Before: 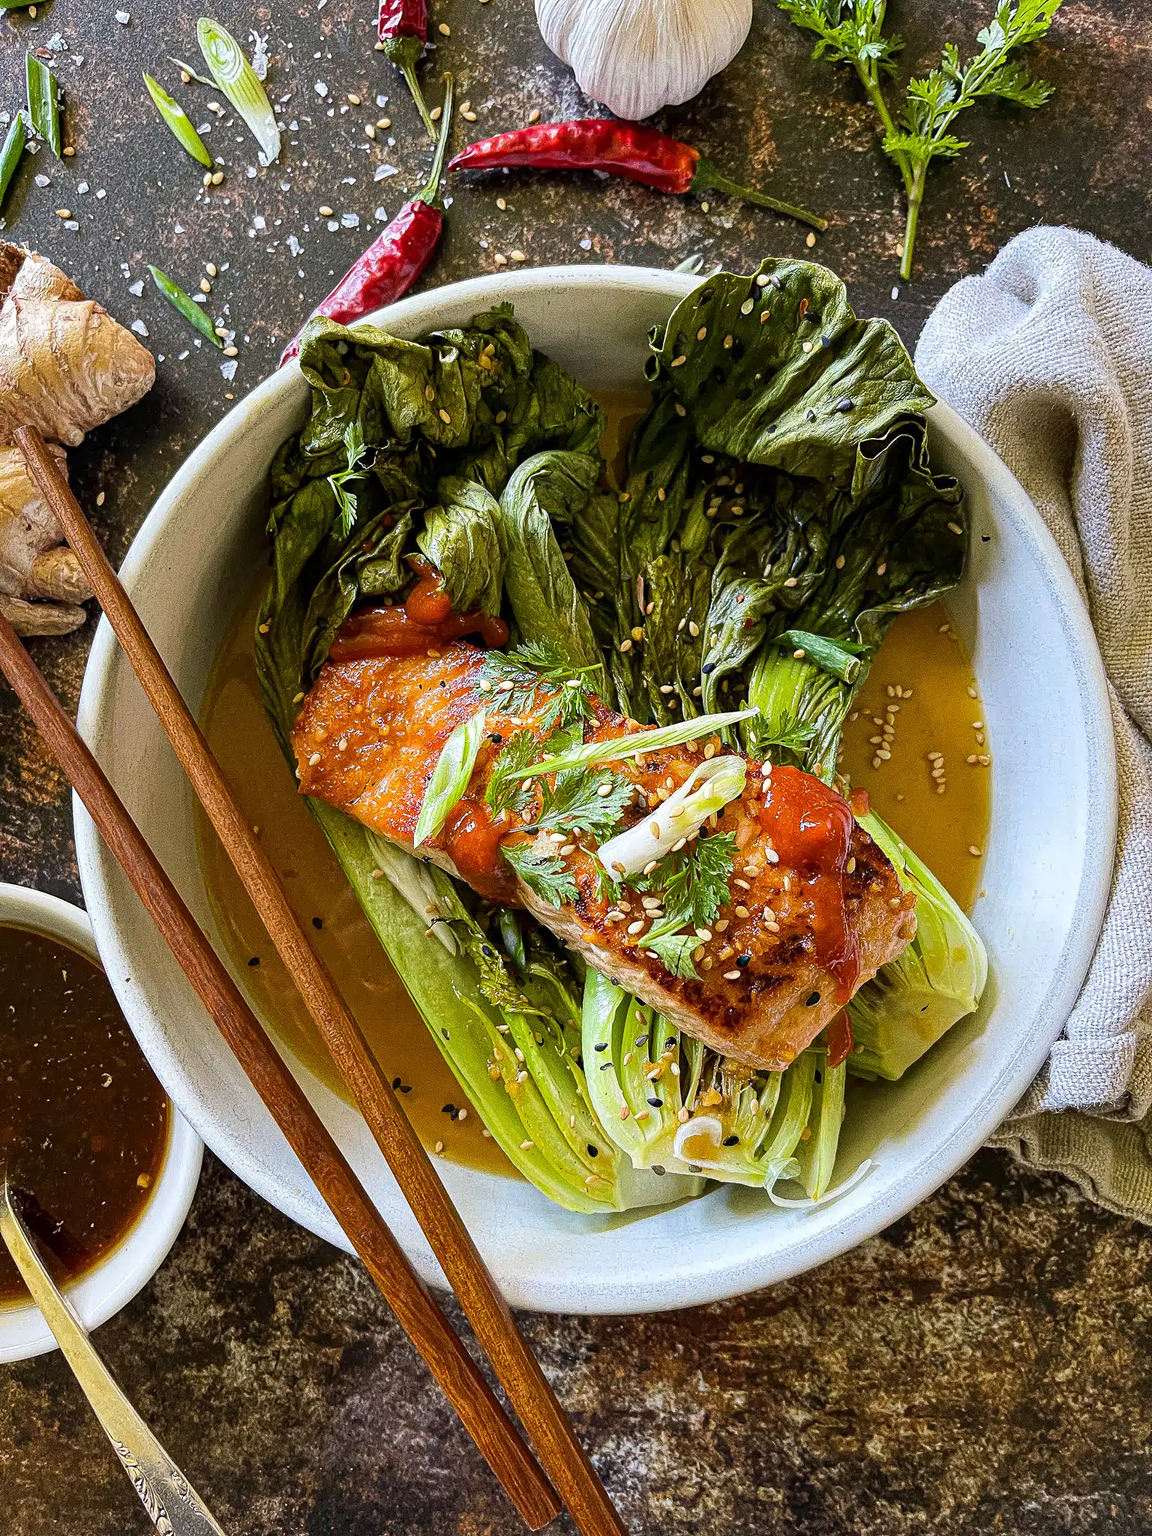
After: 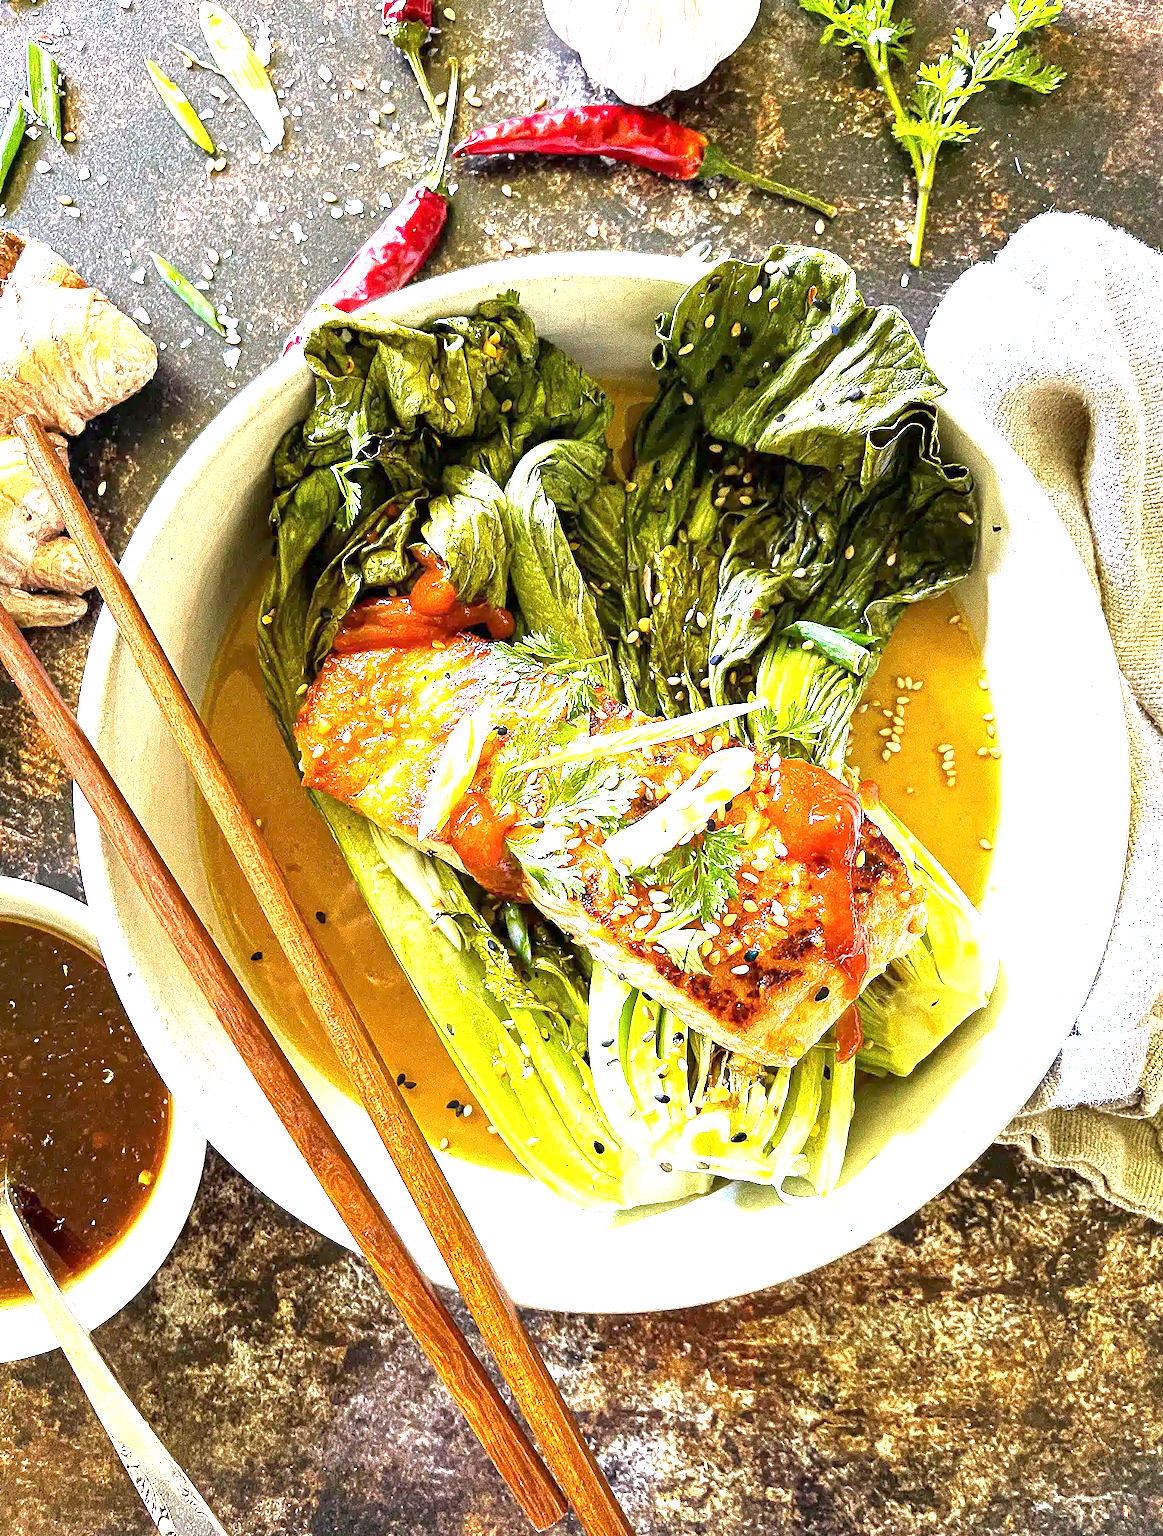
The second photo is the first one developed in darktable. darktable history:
crop: top 1.049%, right 0.001%
exposure: exposure 2.003 EV, compensate highlight preservation false
